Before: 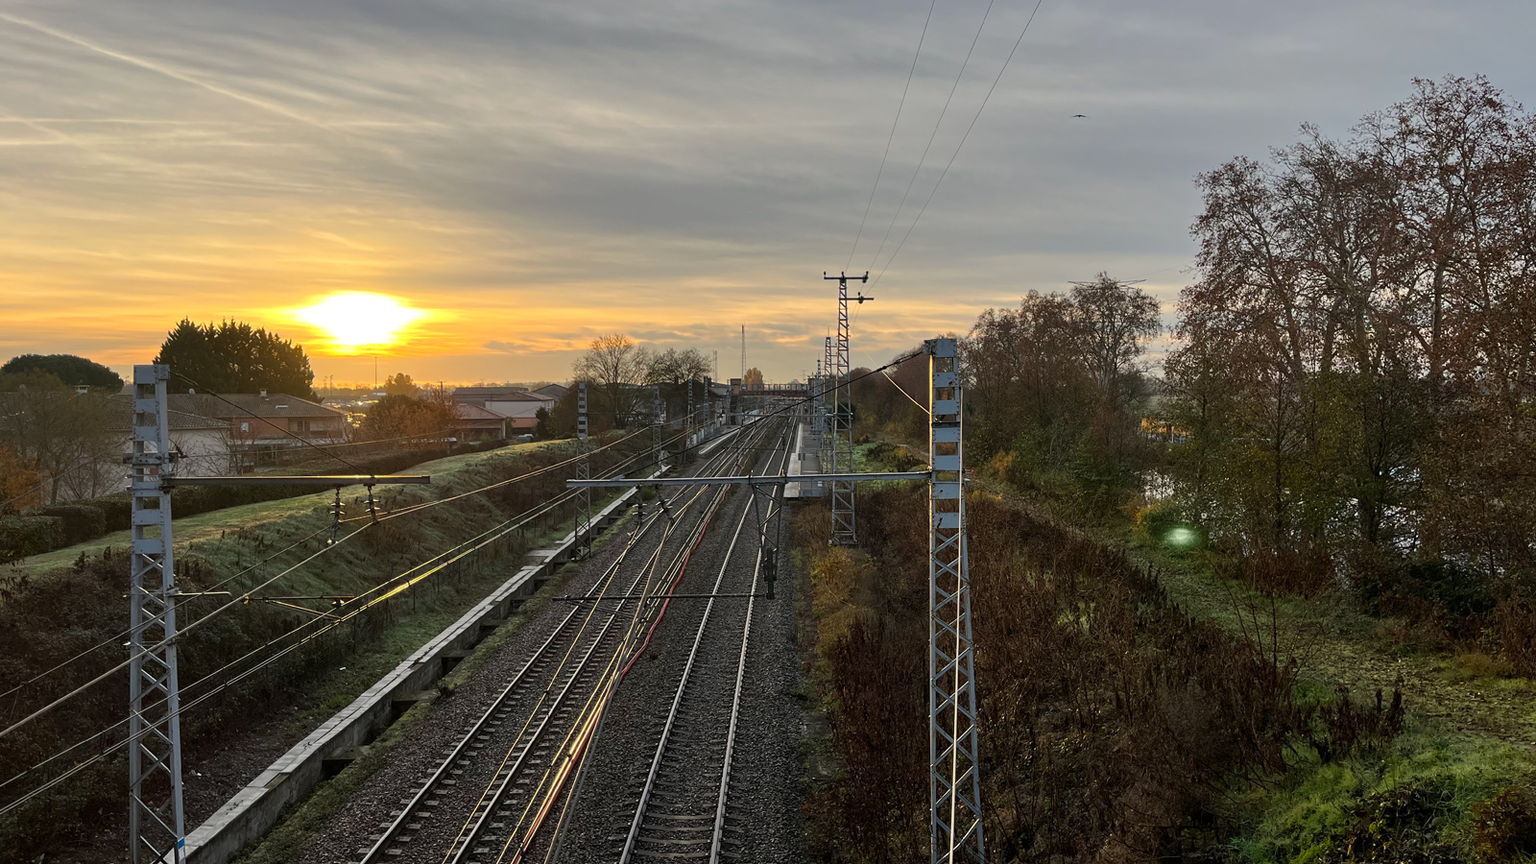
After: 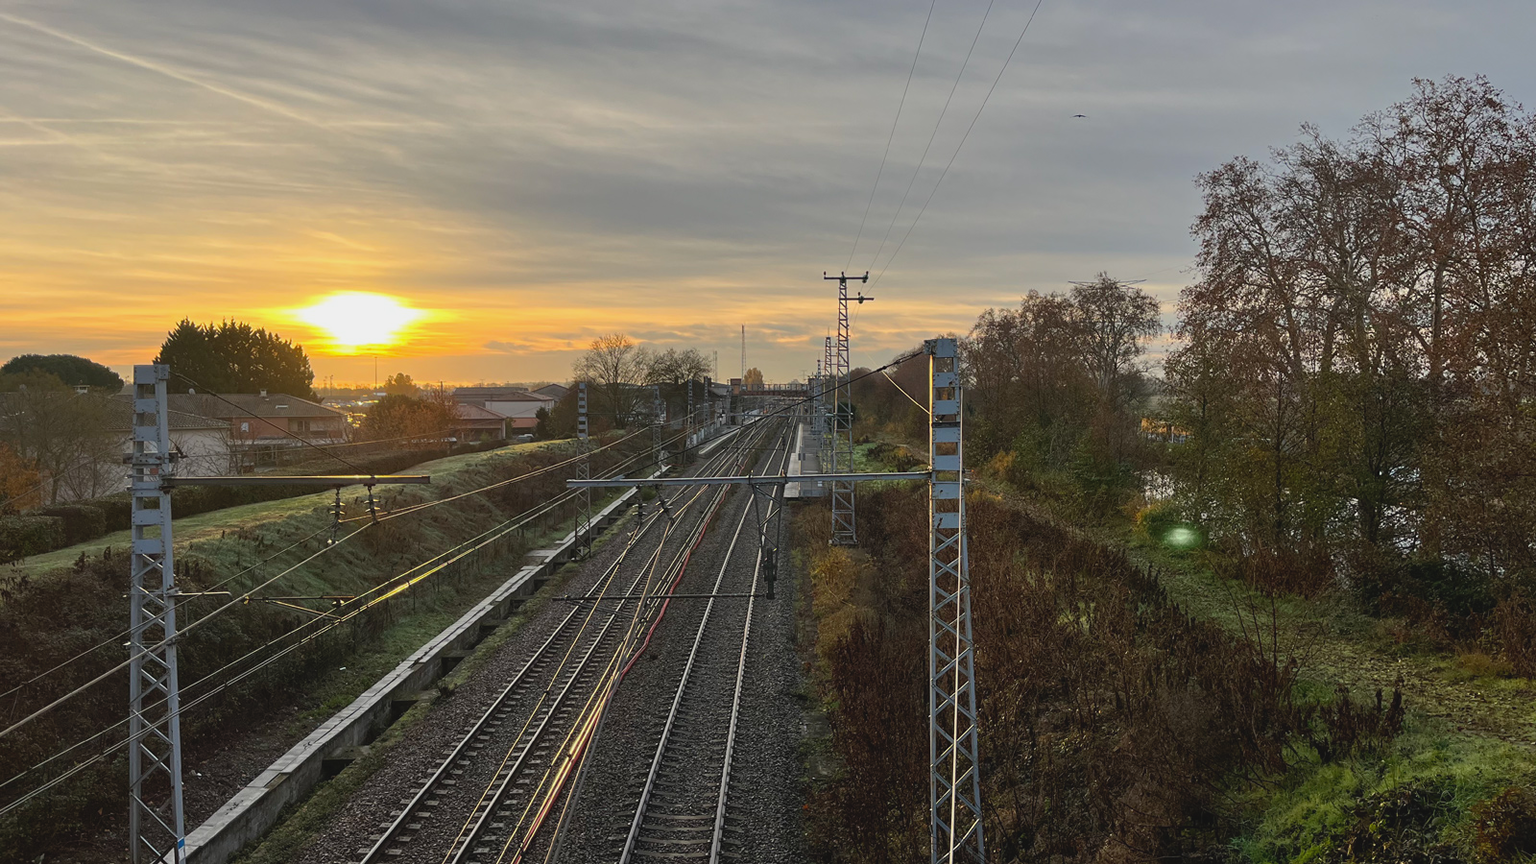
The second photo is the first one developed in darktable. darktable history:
contrast brightness saturation: contrast -0.11
